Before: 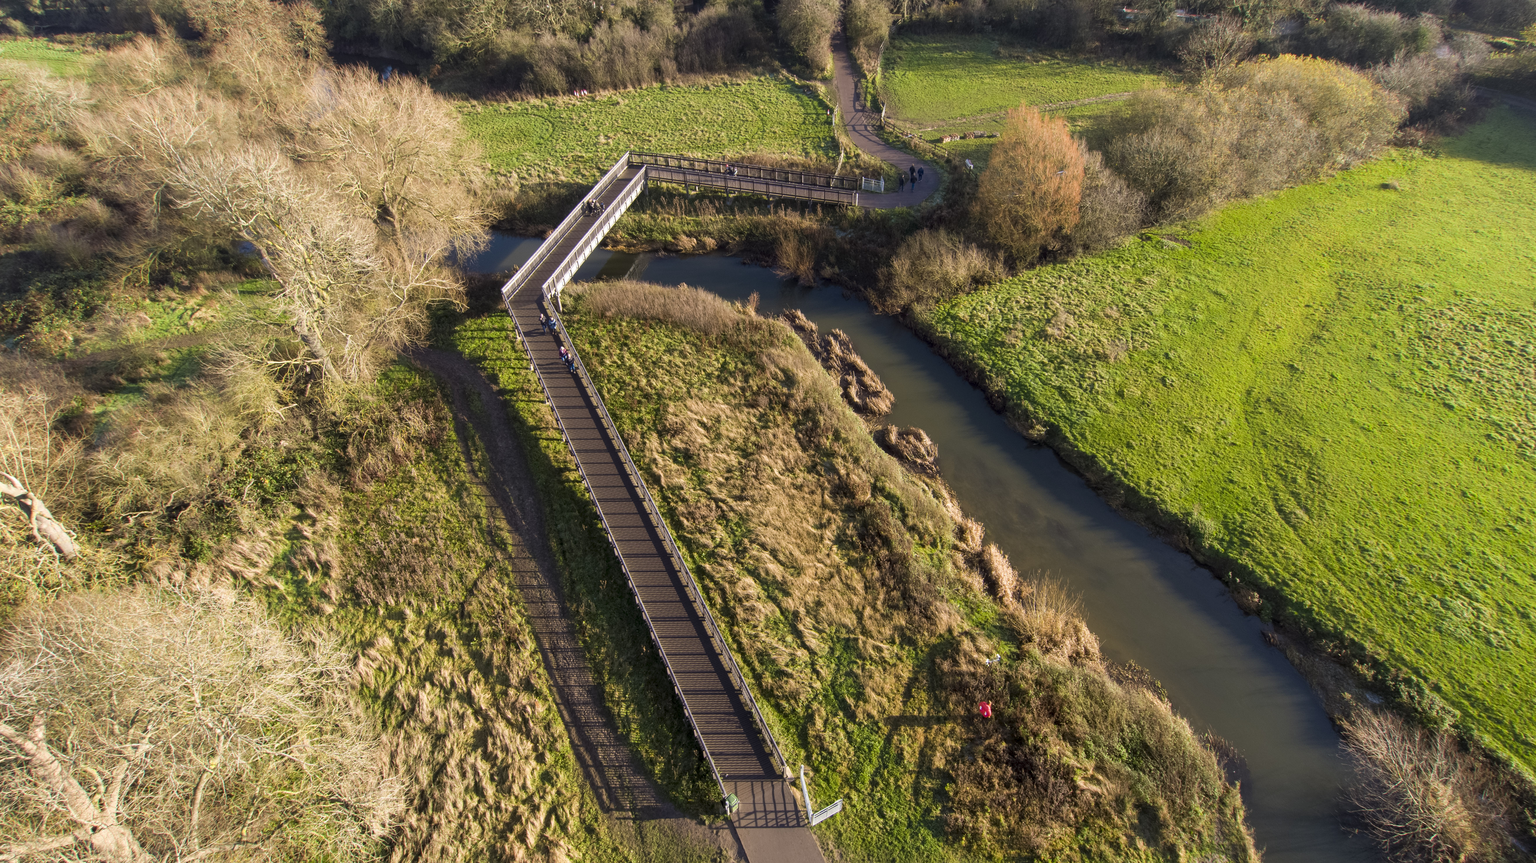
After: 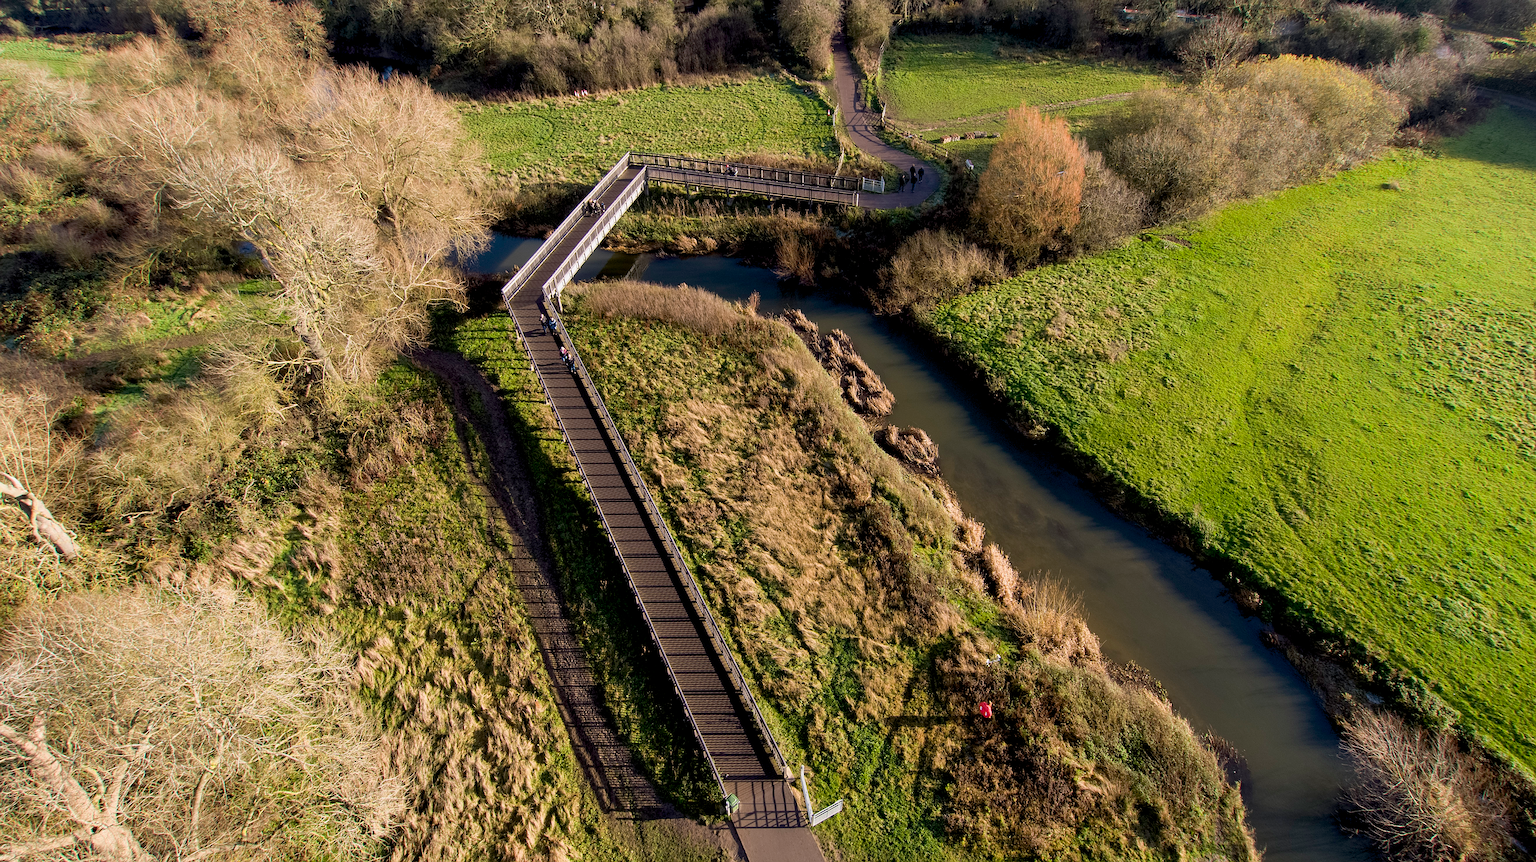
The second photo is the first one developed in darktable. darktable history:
sharpen: amount 0.496
color balance rgb: highlights gain › chroma 0.226%, highlights gain › hue 332.27°, global offset › luminance -1.431%, perceptual saturation grading › global saturation -3.037%, perceptual brilliance grading › global brilliance -1.742%, perceptual brilliance grading › highlights -1.219%, perceptual brilliance grading › mid-tones -2.05%, perceptual brilliance grading › shadows -0.903%
